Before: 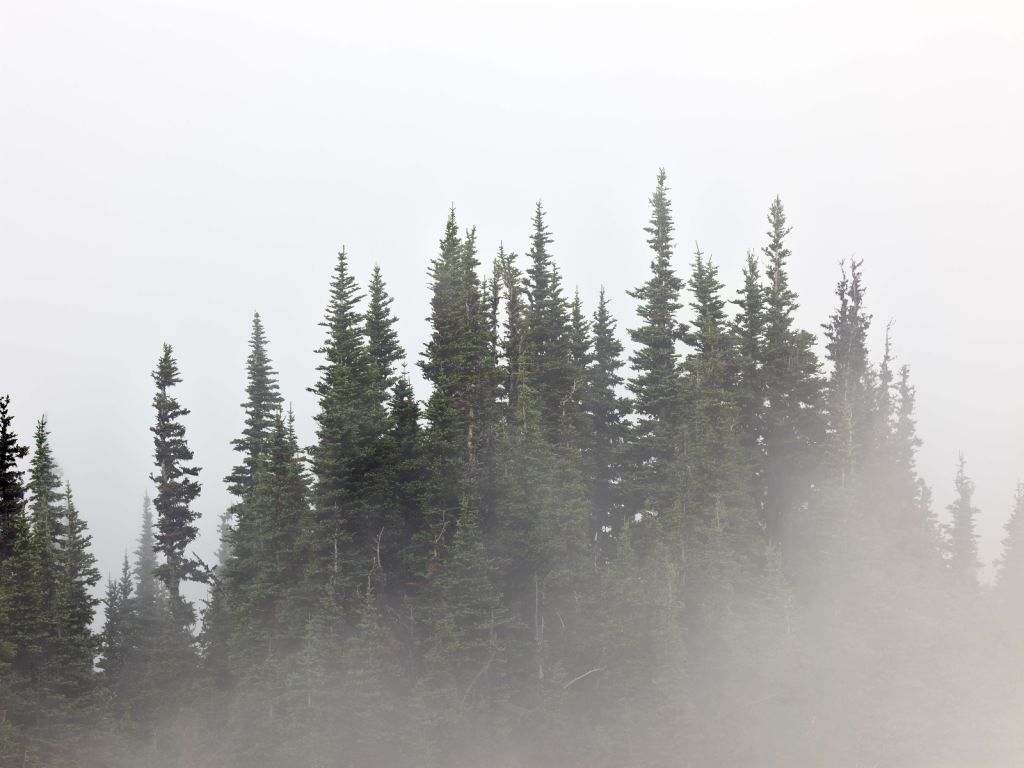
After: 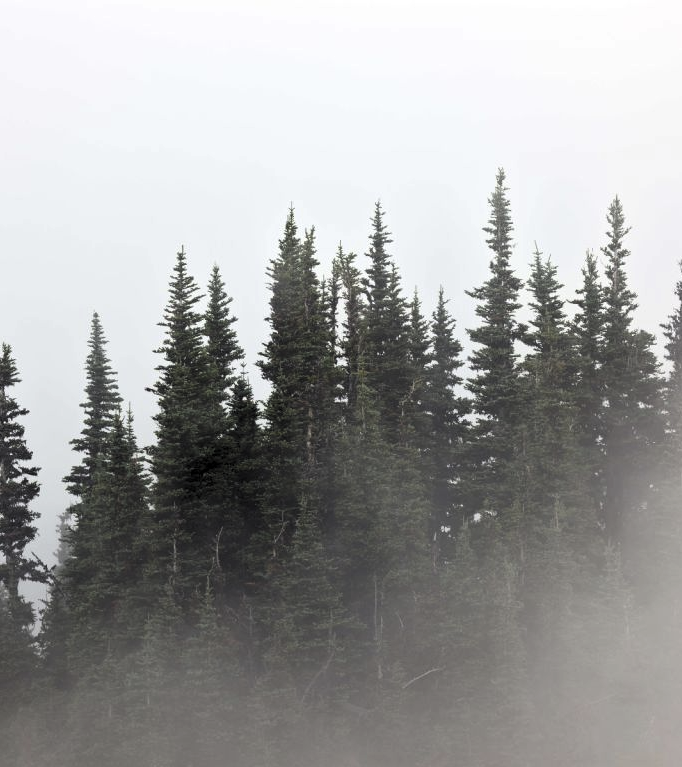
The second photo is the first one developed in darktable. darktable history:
crop and rotate: left 15.754%, right 17.579%
levels: mode automatic, black 0.023%, white 99.97%, levels [0.062, 0.494, 0.925]
white balance: emerald 1
